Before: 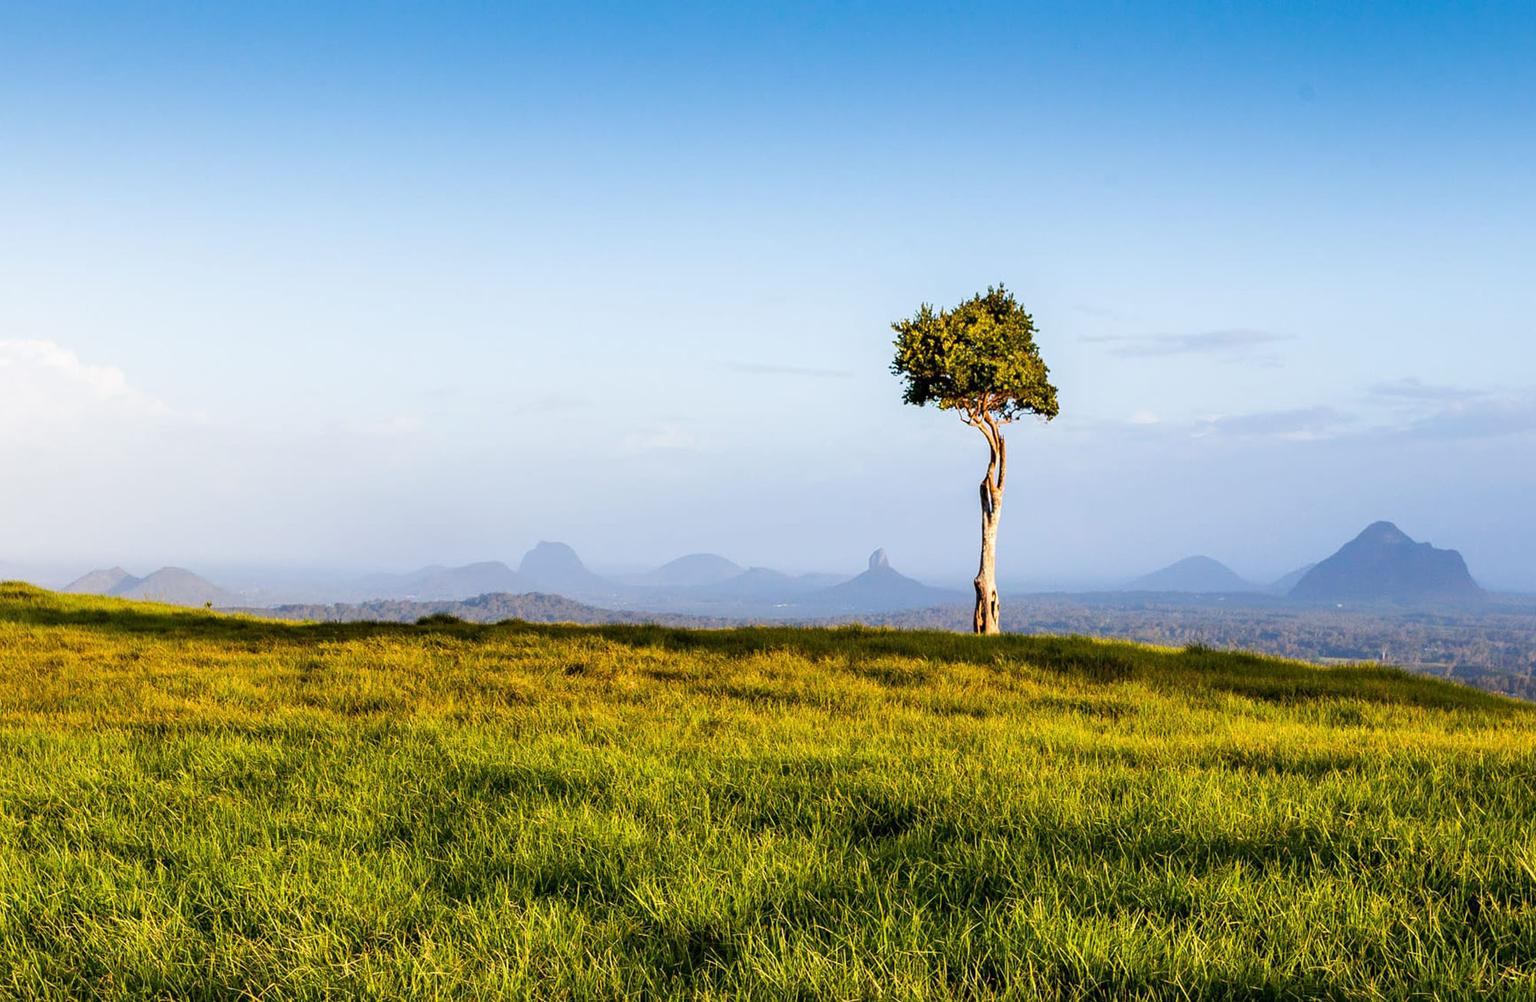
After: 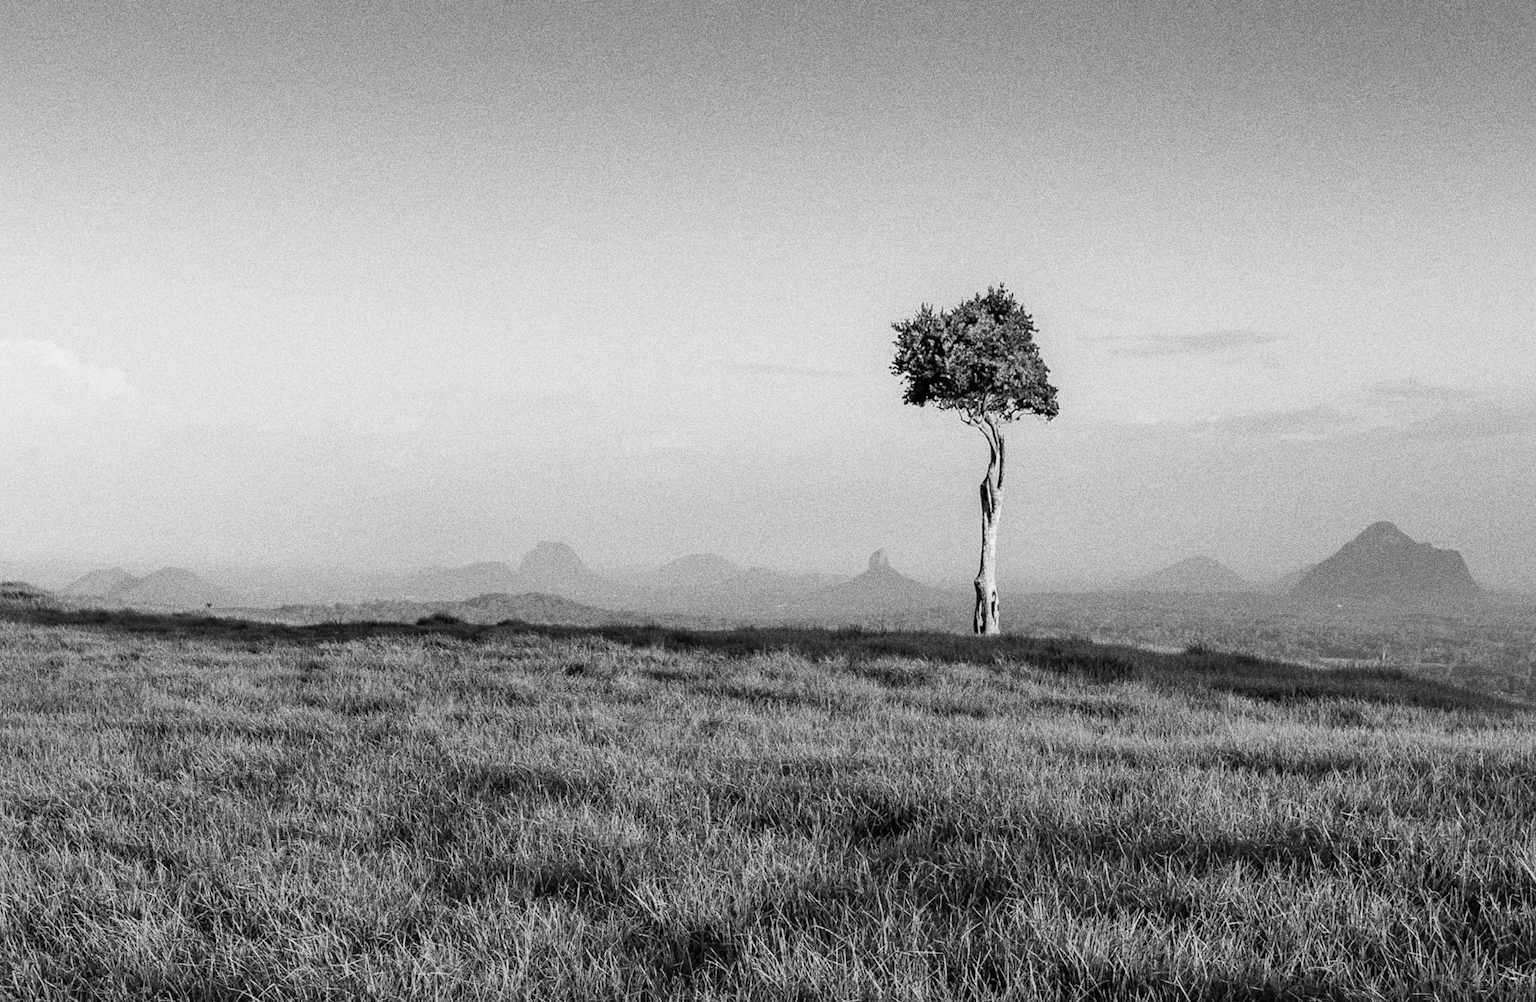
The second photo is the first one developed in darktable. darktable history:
monochrome: a 14.95, b -89.96
grain: coarseness 10.62 ISO, strength 55.56%
